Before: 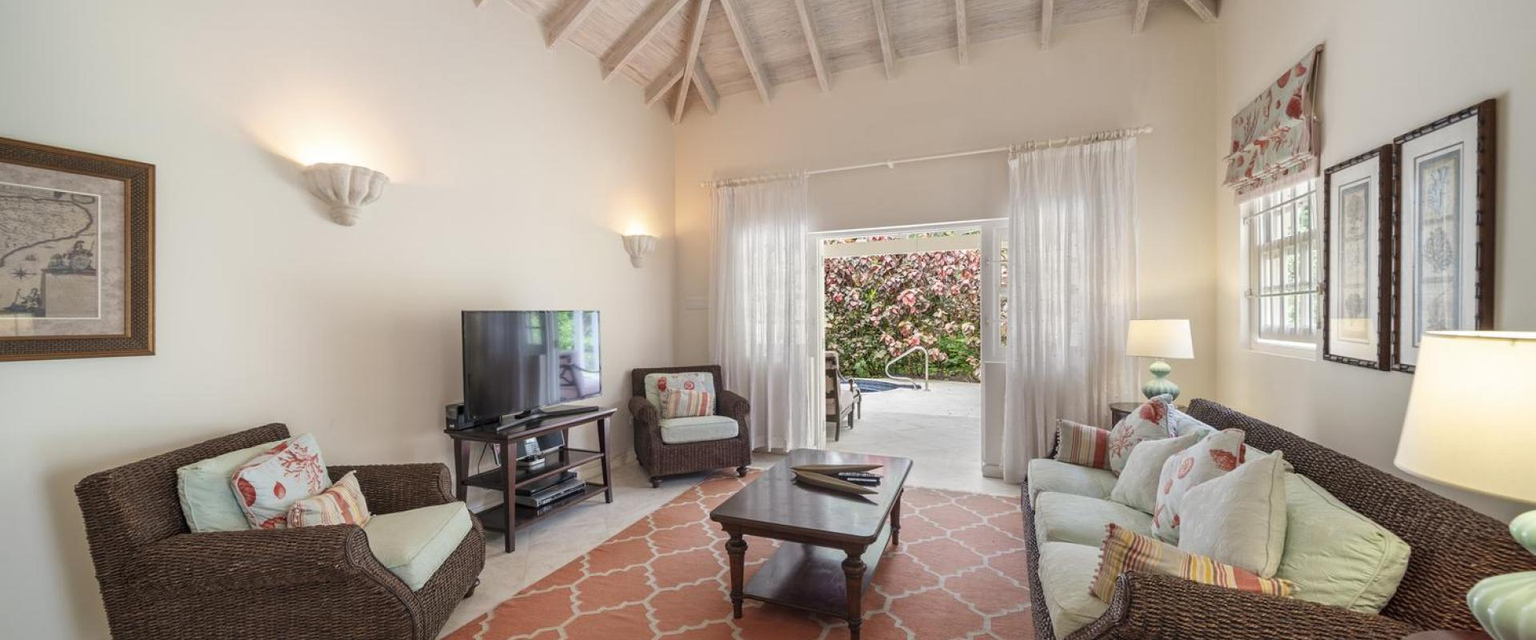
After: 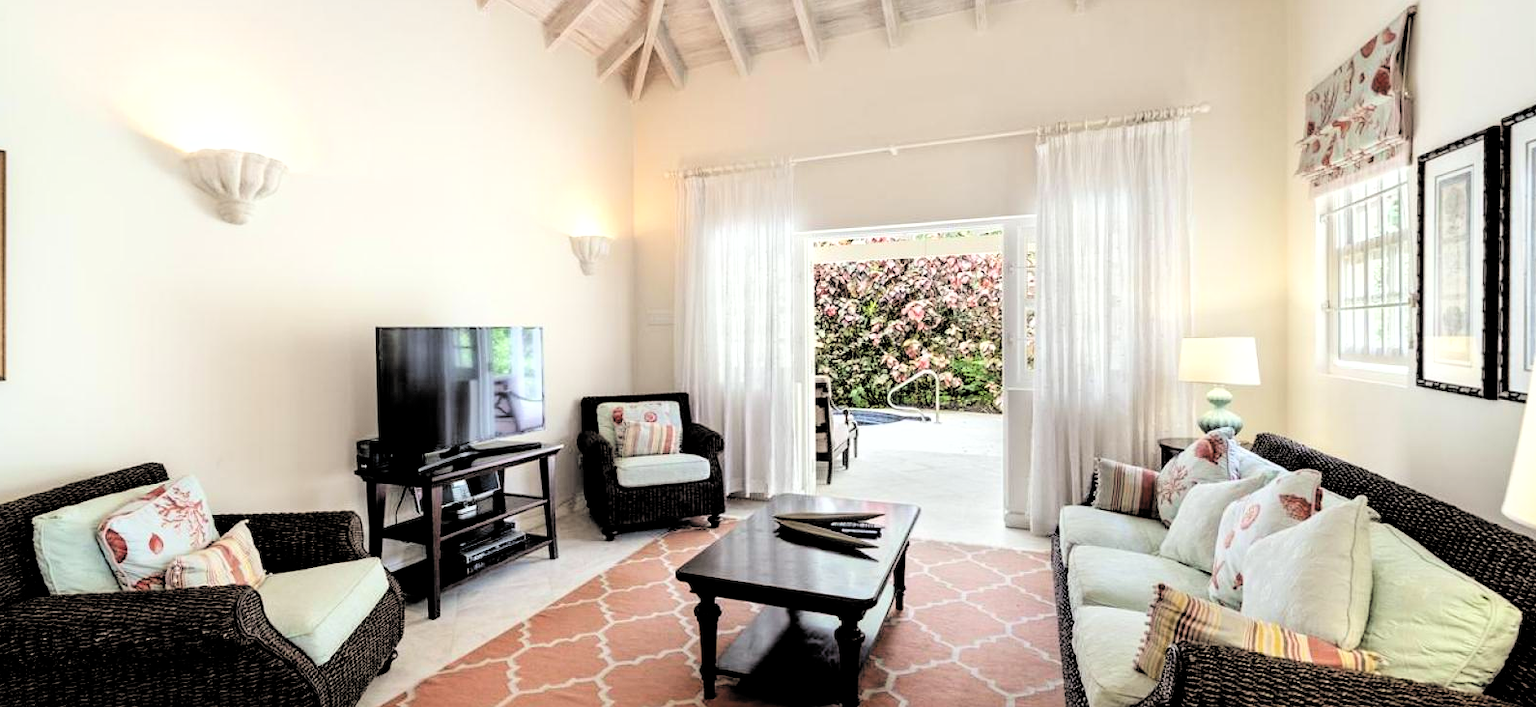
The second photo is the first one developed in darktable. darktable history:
white balance: red 0.978, blue 0.999
crop: left 9.807%, top 6.259%, right 7.334%, bottom 2.177%
filmic rgb: middle gray luminance 13.55%, black relative exposure -1.97 EV, white relative exposure 3.1 EV, threshold 6 EV, target black luminance 0%, hardness 1.79, latitude 59.23%, contrast 1.728, highlights saturation mix 5%, shadows ↔ highlights balance -37.52%, add noise in highlights 0, color science v3 (2019), use custom middle-gray values true, iterations of high-quality reconstruction 0, contrast in highlights soft, enable highlight reconstruction true
